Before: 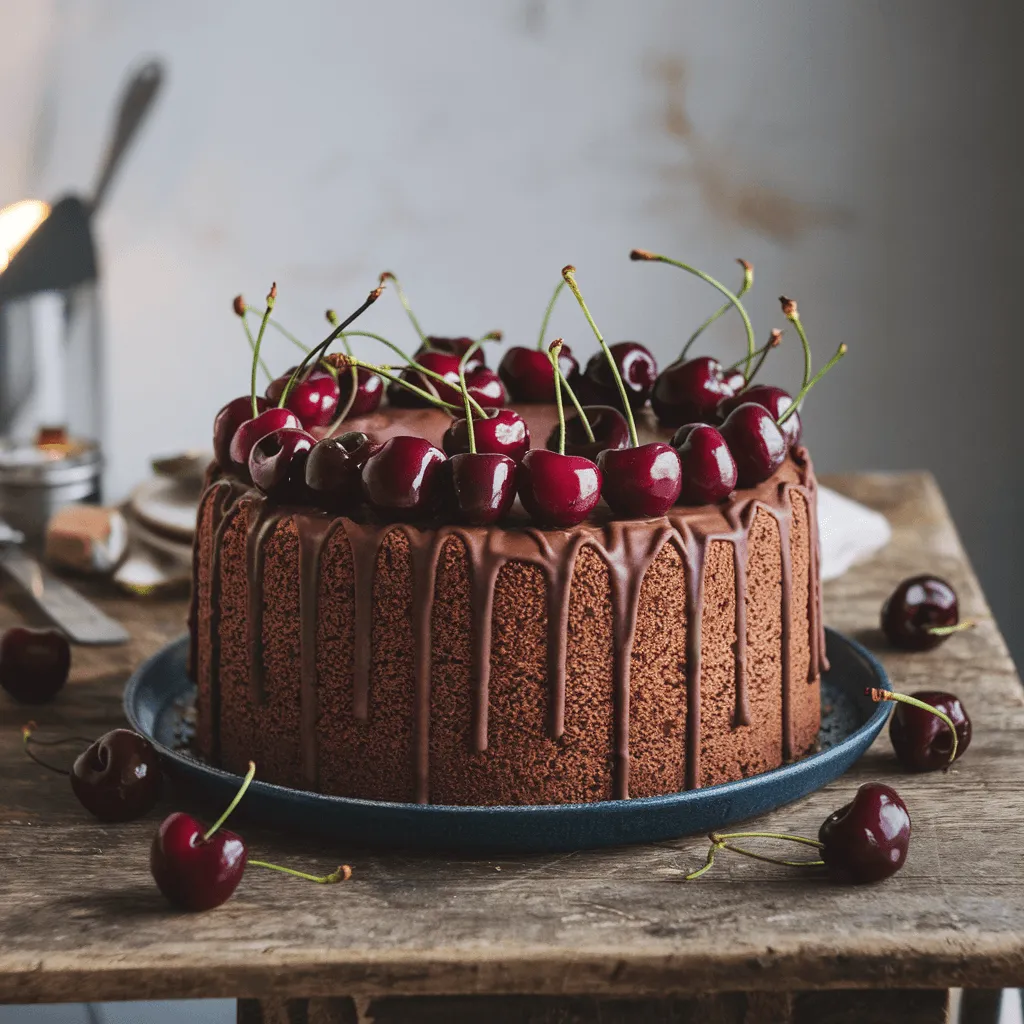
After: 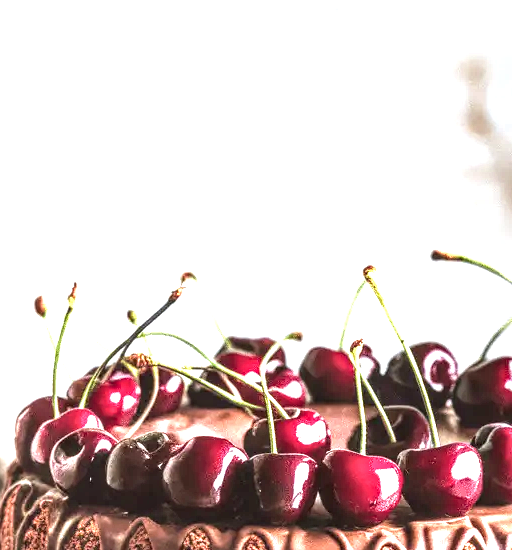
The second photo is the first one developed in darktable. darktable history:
local contrast: highlights 18%, detail 185%
exposure: black level correction 0.001, exposure 1.818 EV, compensate exposure bias true, compensate highlight preservation false
crop: left 19.495%, right 30.465%, bottom 46.193%
